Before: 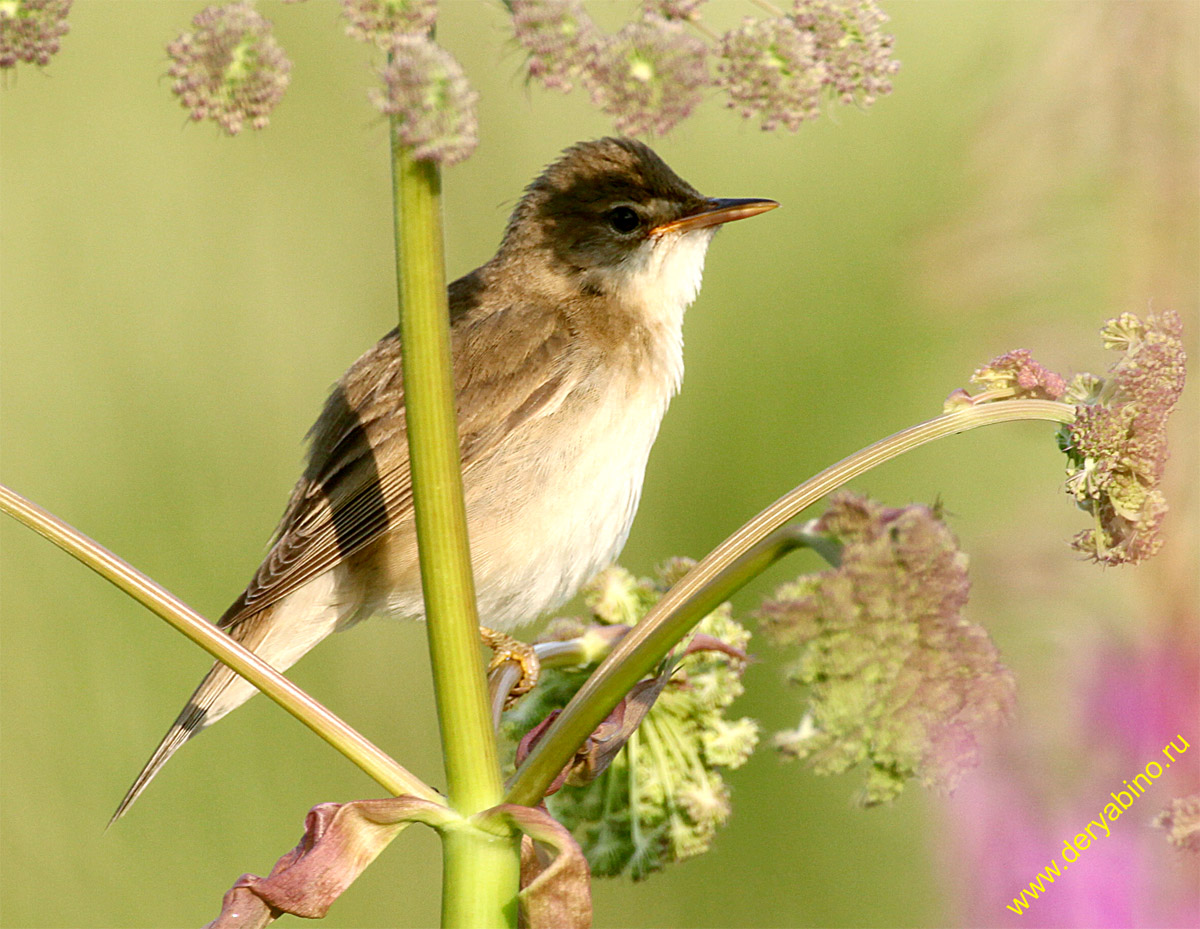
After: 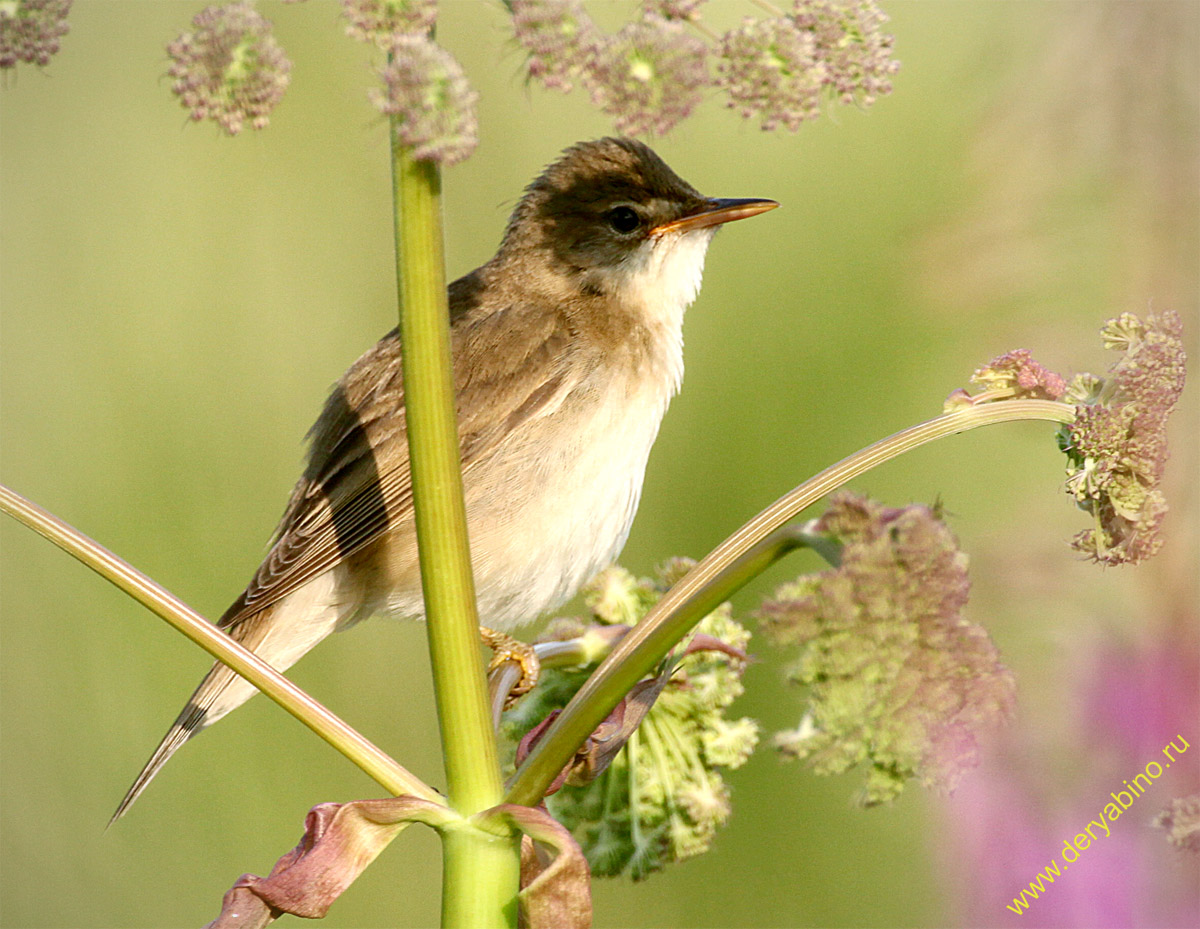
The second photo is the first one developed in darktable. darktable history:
vignetting: fall-off radius 60.89%, brightness -0.397, saturation -0.291
